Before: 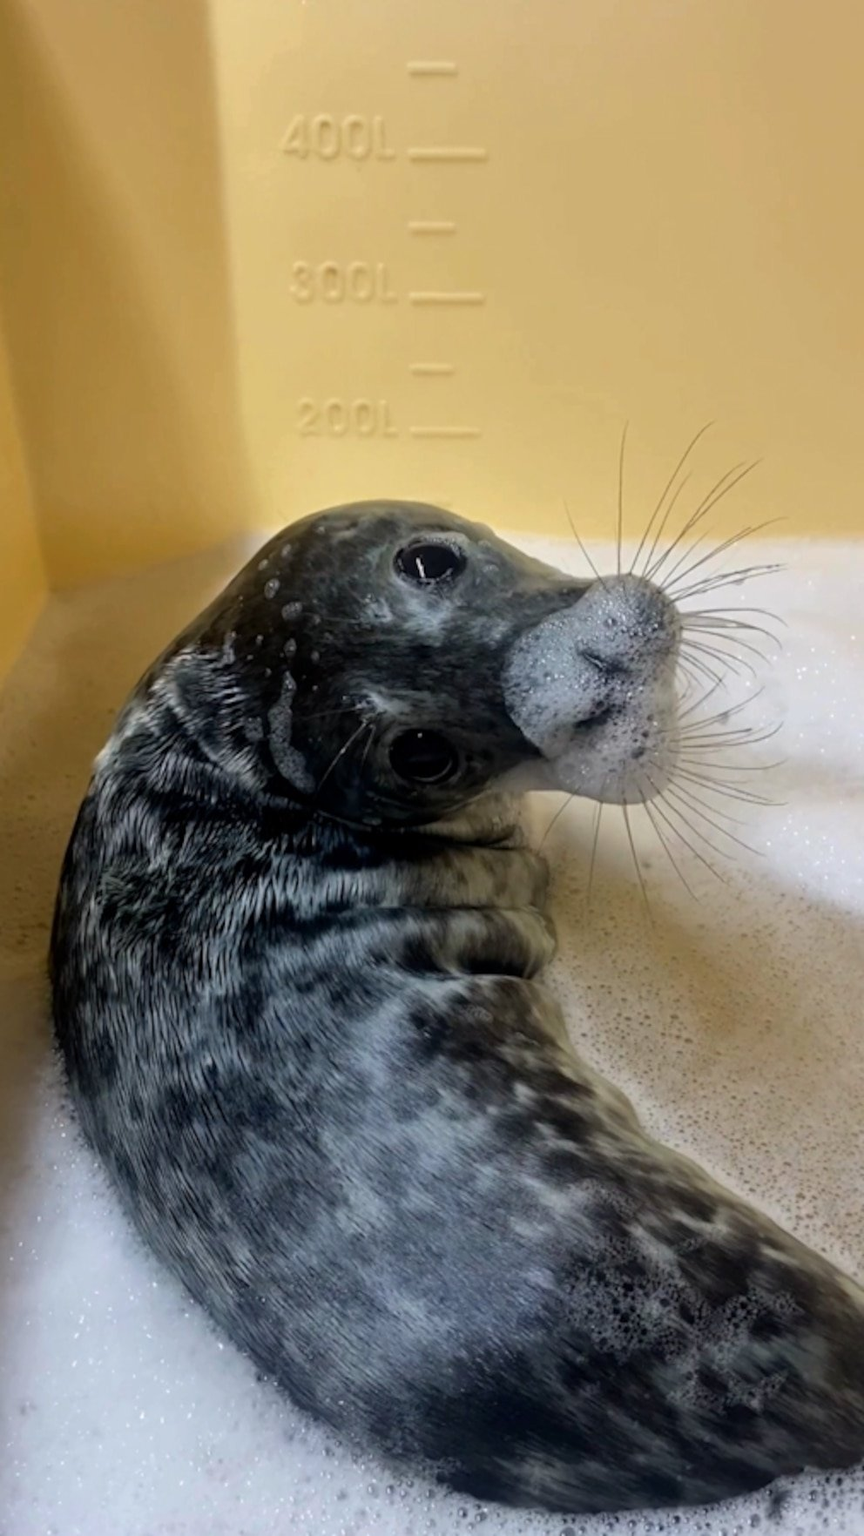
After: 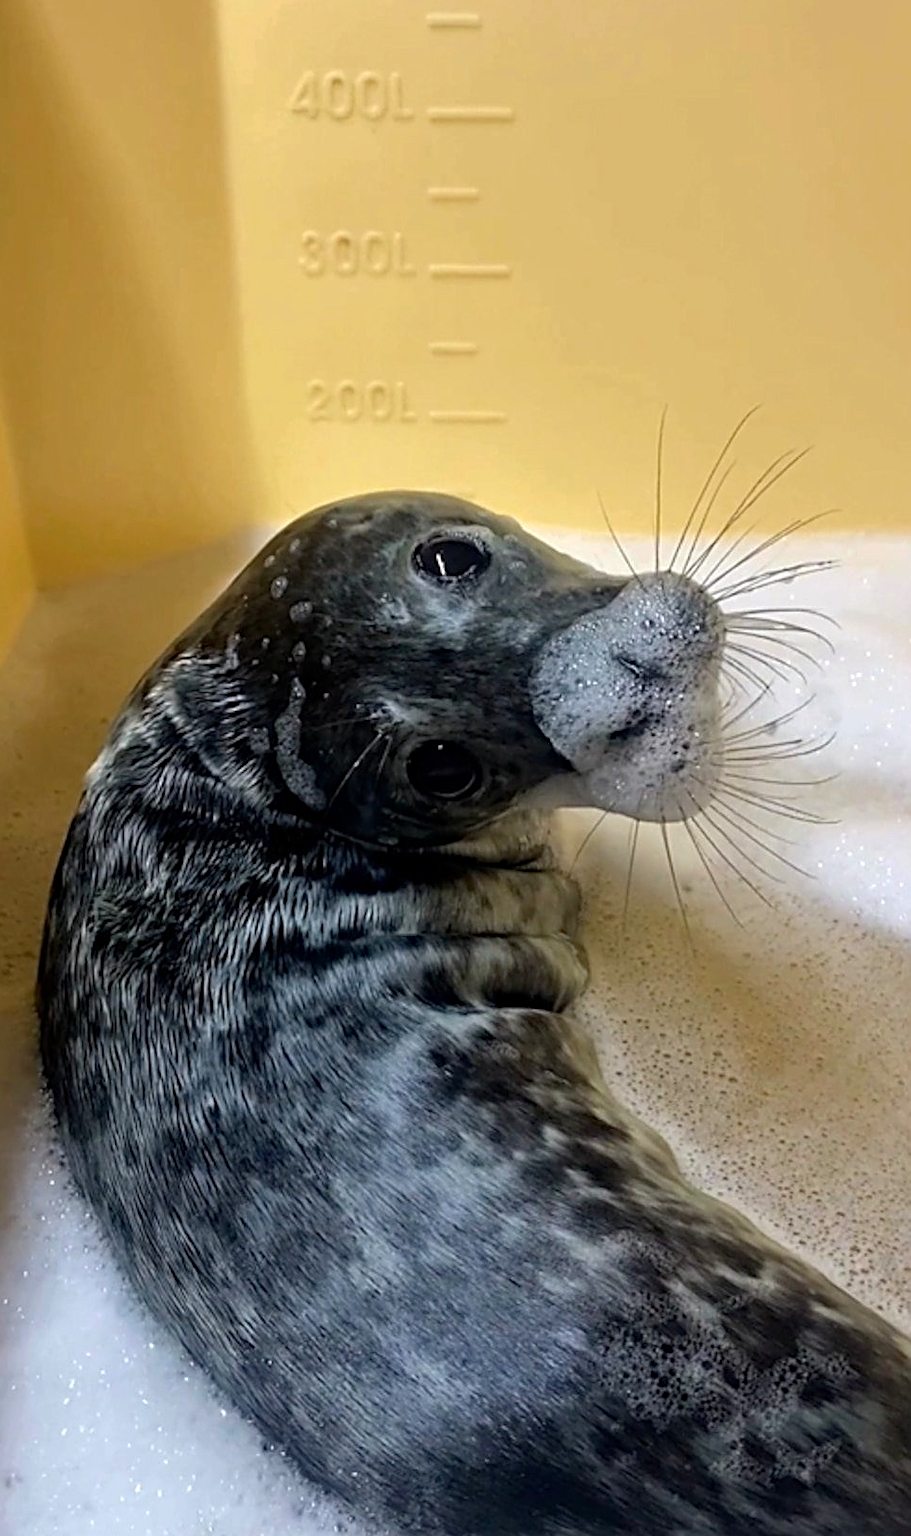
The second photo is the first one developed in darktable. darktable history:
exposure: exposure 0.207 EV, compensate highlight preservation false
crop: left 1.898%, top 3.253%, right 1.181%, bottom 4.953%
haze removal: compatibility mode true, adaptive false
sharpen: amount 0.751
